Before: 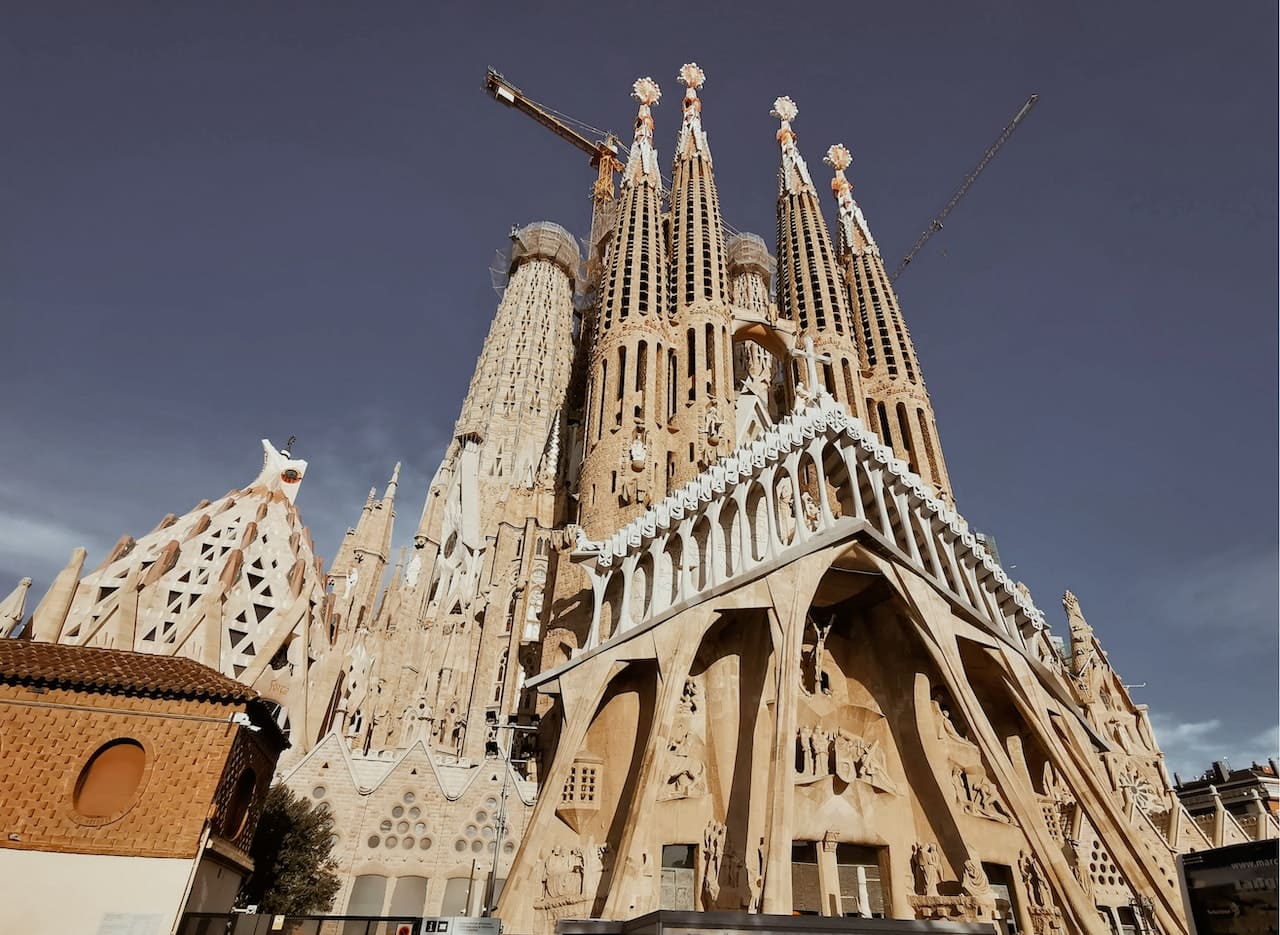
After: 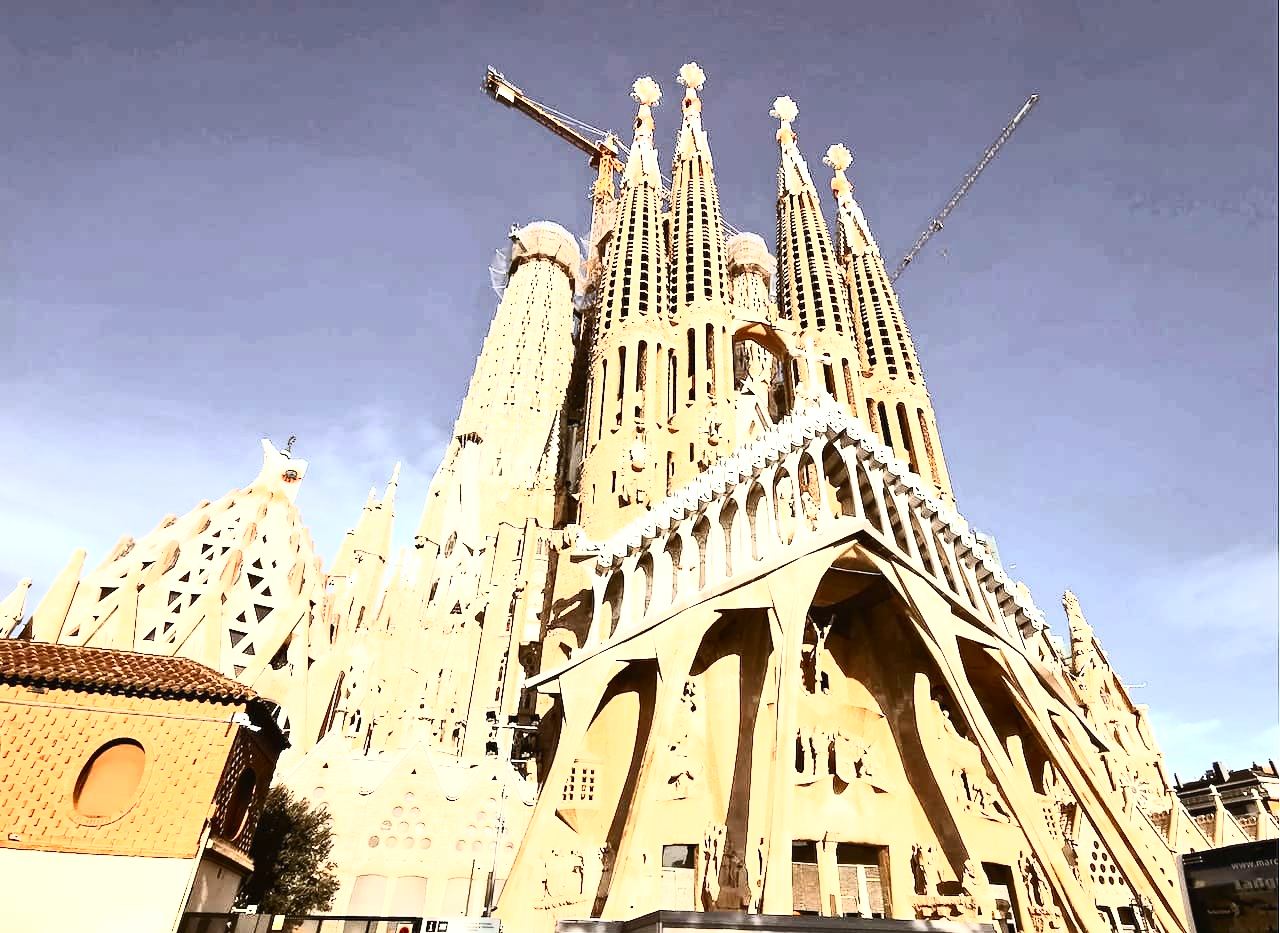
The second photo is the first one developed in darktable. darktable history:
exposure: black level correction 0, exposure 1.101 EV, compensate highlight preservation false
contrast brightness saturation: contrast 0.639, brightness 0.336, saturation 0.145
